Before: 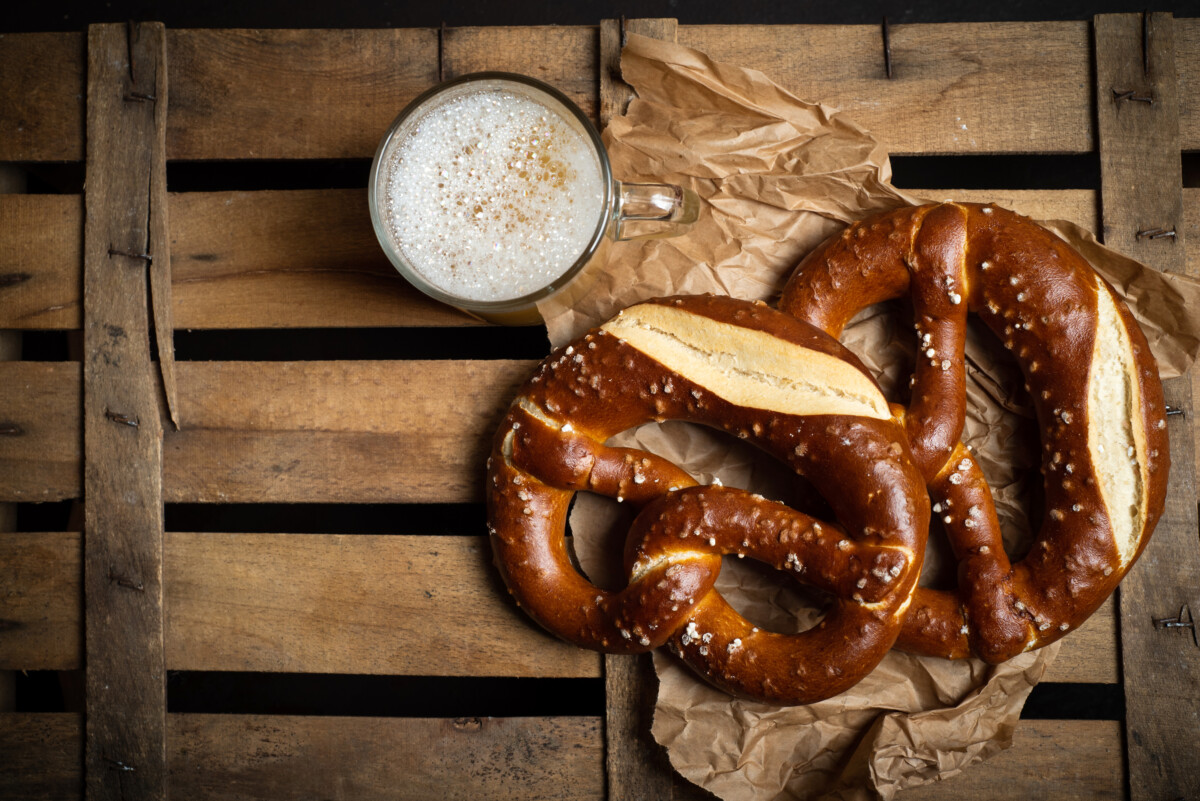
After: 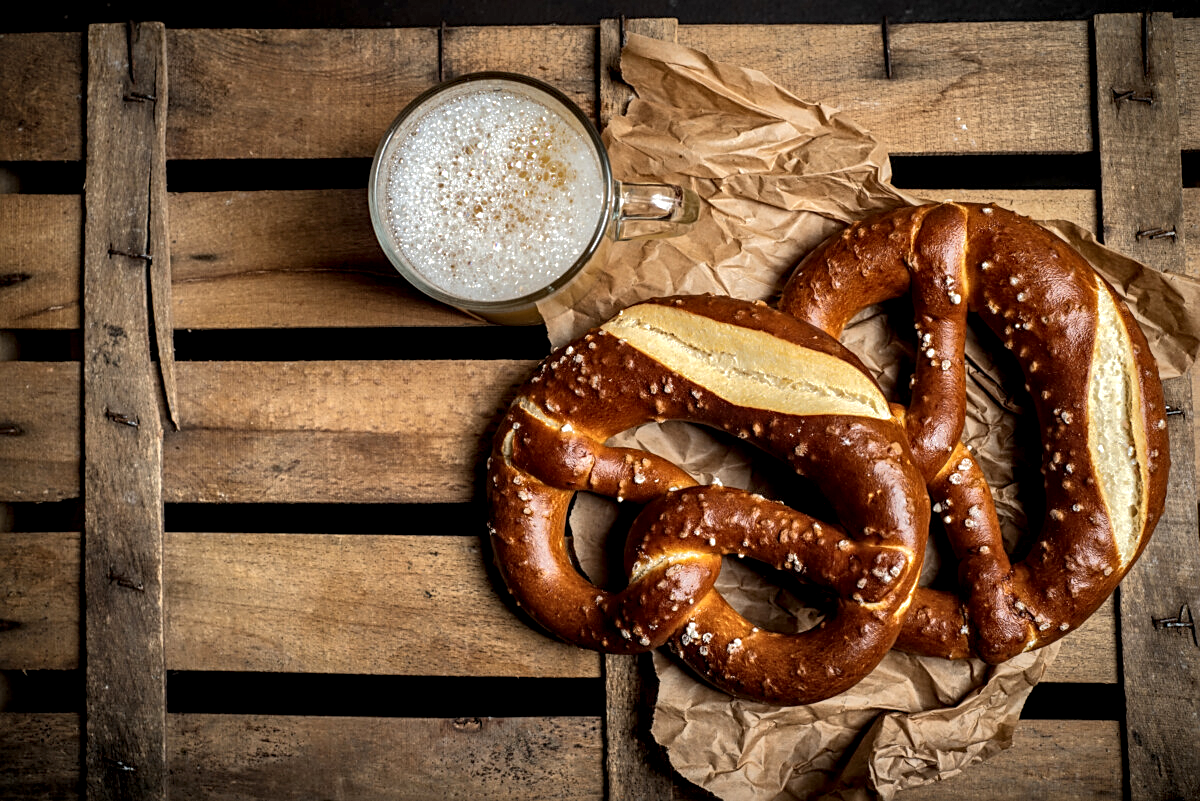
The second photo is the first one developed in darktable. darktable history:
sharpen: amount 0.498
local contrast: highlights 65%, shadows 54%, detail 168%, midtone range 0.512
shadows and highlights: shadows 38.08, highlights -74.46
